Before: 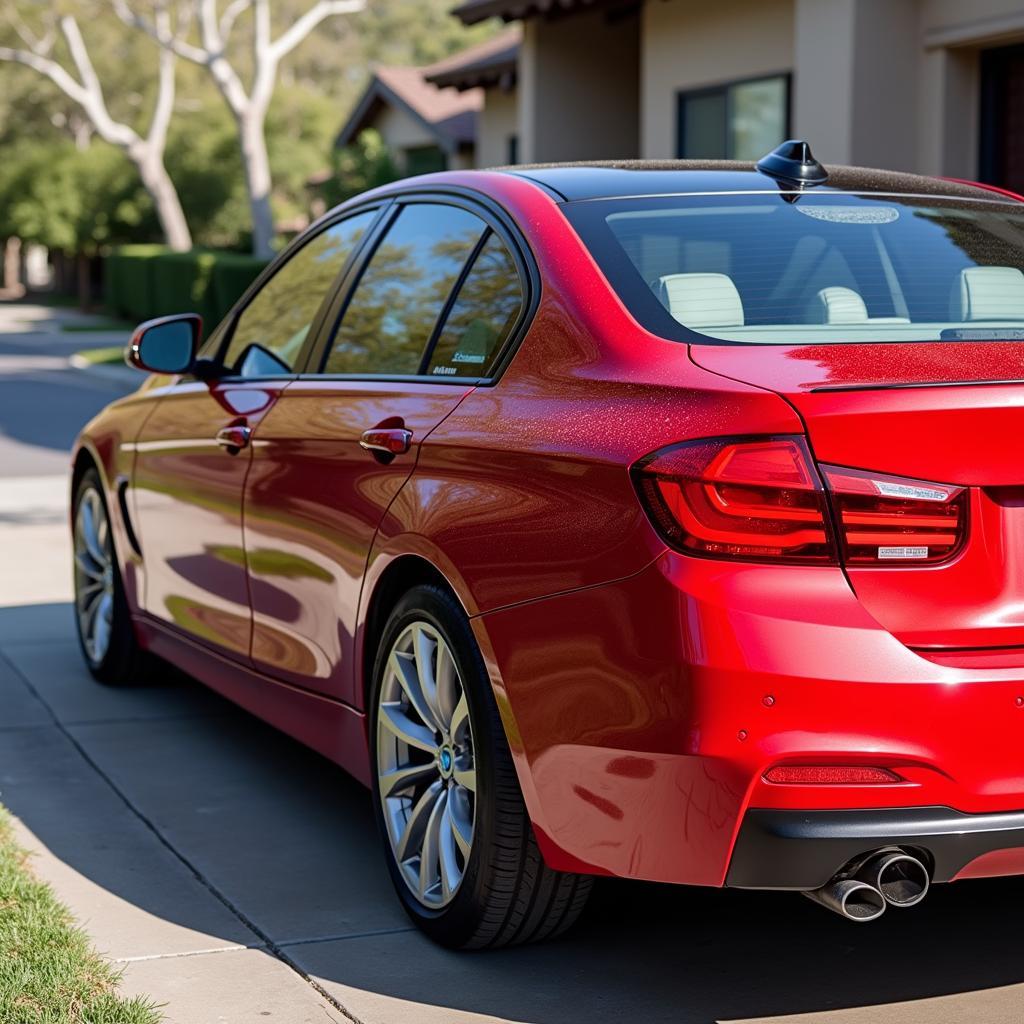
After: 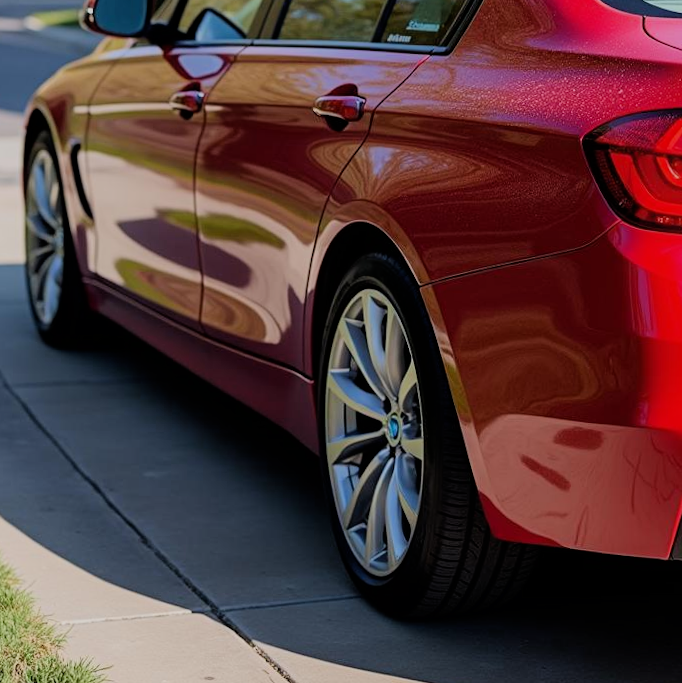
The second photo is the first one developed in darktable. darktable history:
filmic rgb: black relative exposure -7.65 EV, white relative exposure 4.56 EV, threshold 5.94 EV, hardness 3.61, color science v6 (2022), enable highlight reconstruction true
contrast equalizer: y [[0.5, 0.5, 0.472, 0.5, 0.5, 0.5], [0.5 ×6], [0.5 ×6], [0 ×6], [0 ×6]]
crop and rotate: angle -0.957°, left 4.01%, top 32.117%, right 28.208%
